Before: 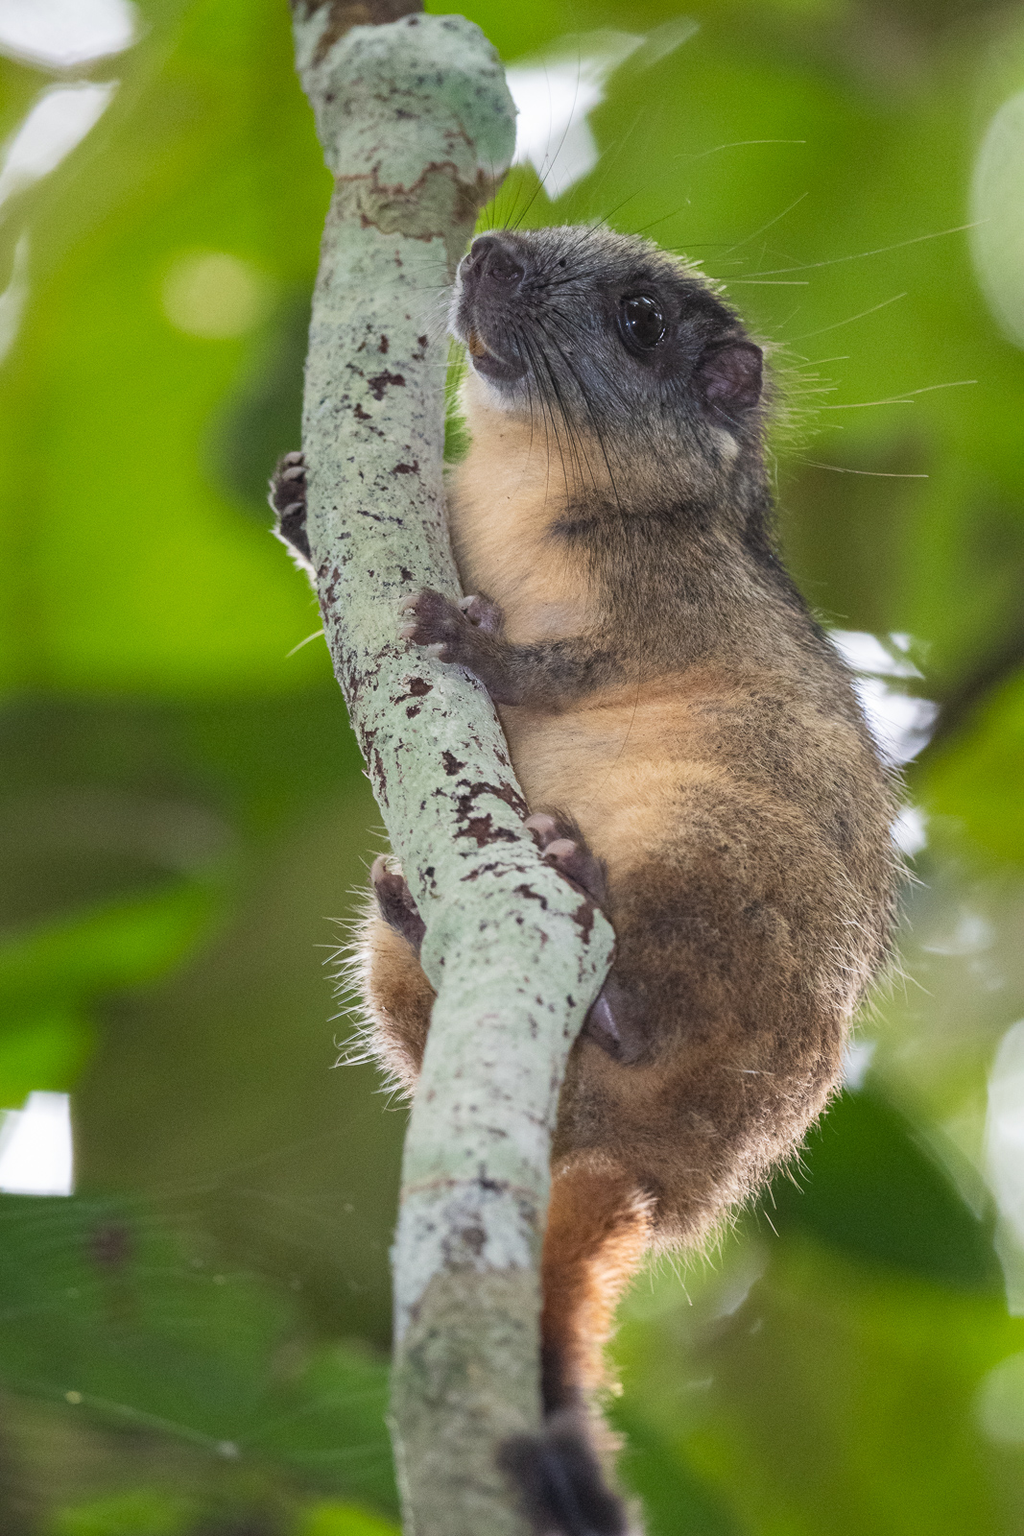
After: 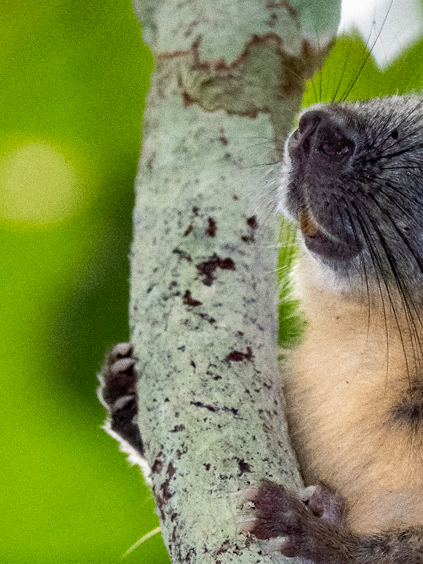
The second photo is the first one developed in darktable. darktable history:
filmic rgb: black relative exposure -8.7 EV, white relative exposure 2.7 EV, threshold 3 EV, target black luminance 0%, hardness 6.25, latitude 75%, contrast 1.325, highlights saturation mix -5%, preserve chrominance no, color science v5 (2021), iterations of high-quality reconstruction 0, enable highlight reconstruction true
shadows and highlights: on, module defaults
crop: left 15.452%, top 5.459%, right 43.956%, bottom 56.62%
exposure: black level correction 0.007, compensate highlight preservation false
grain: coarseness 0.09 ISO
tone curve: curves: ch0 [(0, 0) (0.003, 0.01) (0.011, 0.015) (0.025, 0.023) (0.044, 0.037) (0.069, 0.055) (0.1, 0.08) (0.136, 0.114) (0.177, 0.155) (0.224, 0.201) (0.277, 0.254) (0.335, 0.319) (0.399, 0.387) (0.468, 0.459) (0.543, 0.544) (0.623, 0.634) (0.709, 0.731) (0.801, 0.827) (0.898, 0.921) (1, 1)], color space Lab, independent channels, preserve colors none
rotate and perspective: rotation -2.12°, lens shift (vertical) 0.009, lens shift (horizontal) -0.008, automatic cropping original format, crop left 0.036, crop right 0.964, crop top 0.05, crop bottom 0.959
